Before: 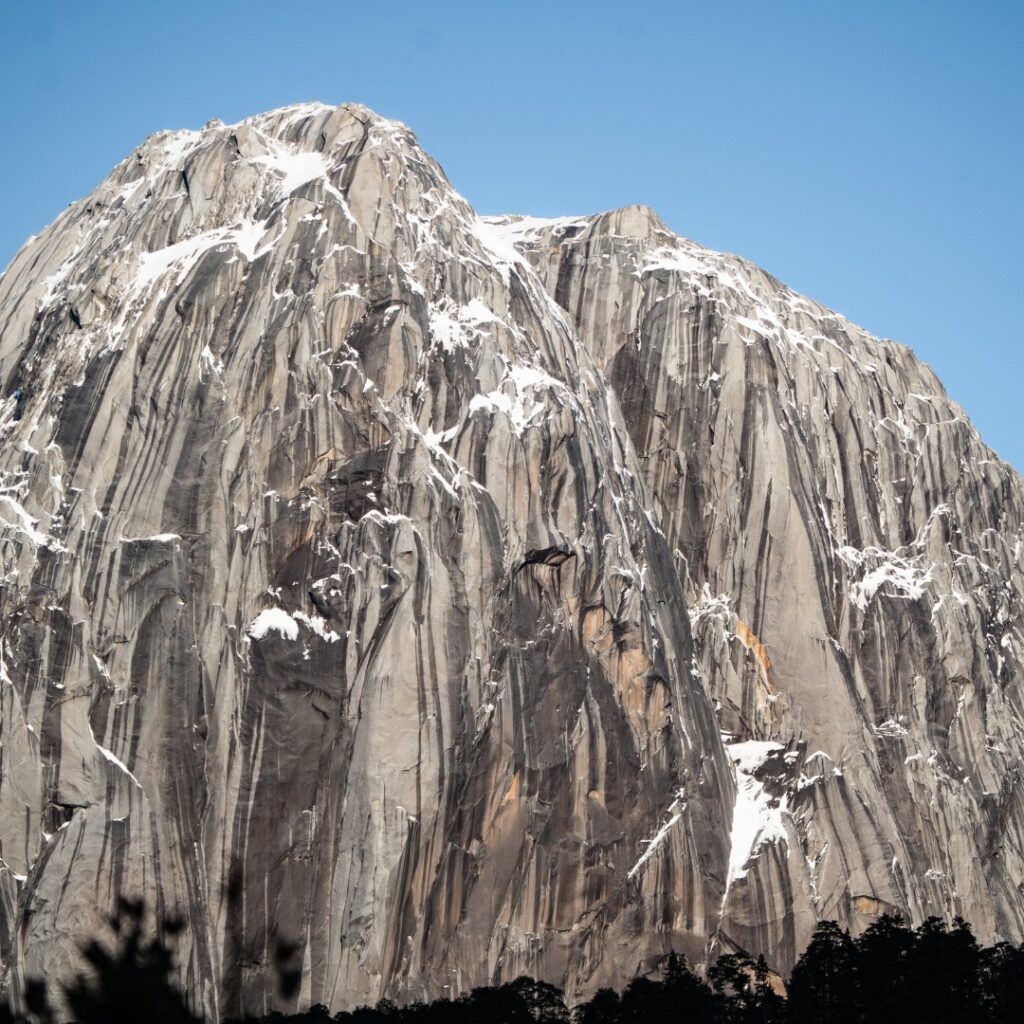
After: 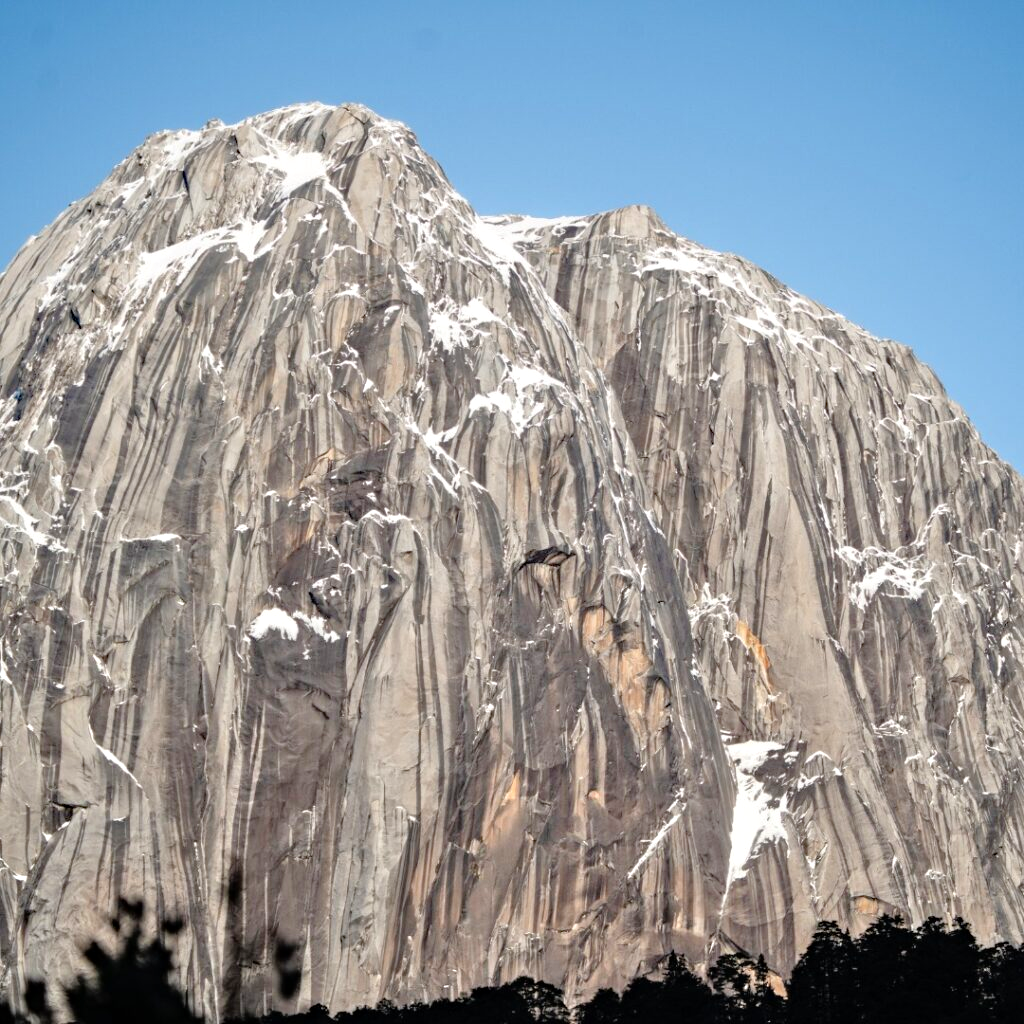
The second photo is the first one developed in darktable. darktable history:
tone equalizer: -7 EV 0.15 EV, -6 EV 0.6 EV, -5 EV 1.15 EV, -4 EV 1.33 EV, -3 EV 1.15 EV, -2 EV 0.6 EV, -1 EV 0.15 EV, mask exposure compensation -0.5 EV
haze removal: strength 0.1, compatibility mode true, adaptive false
